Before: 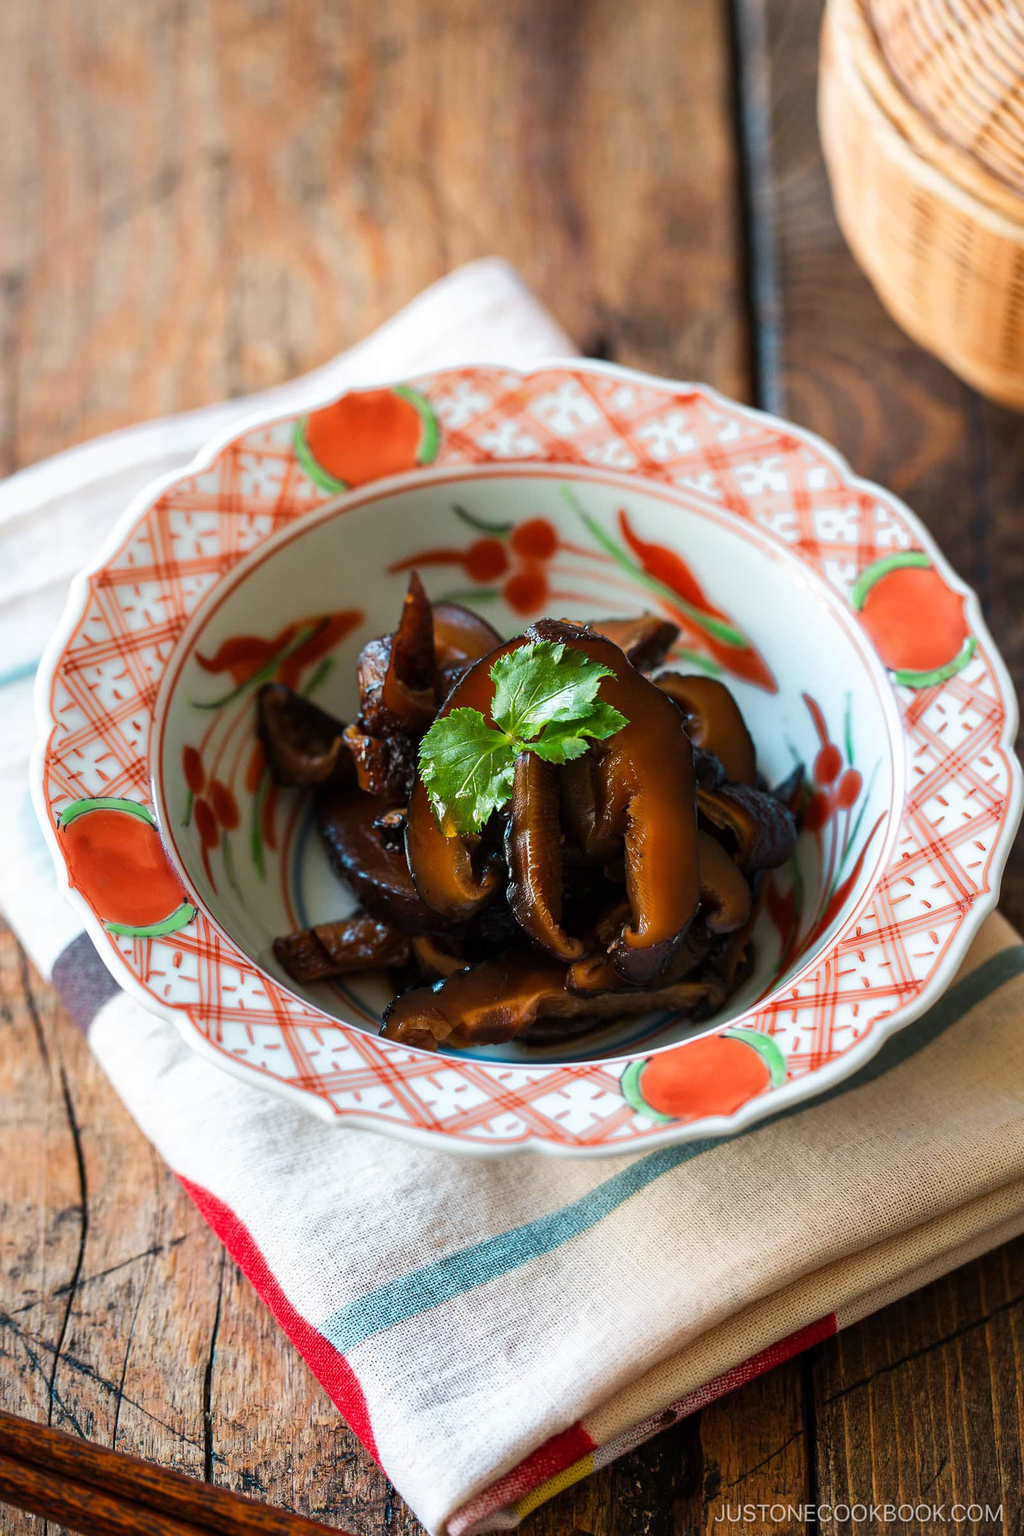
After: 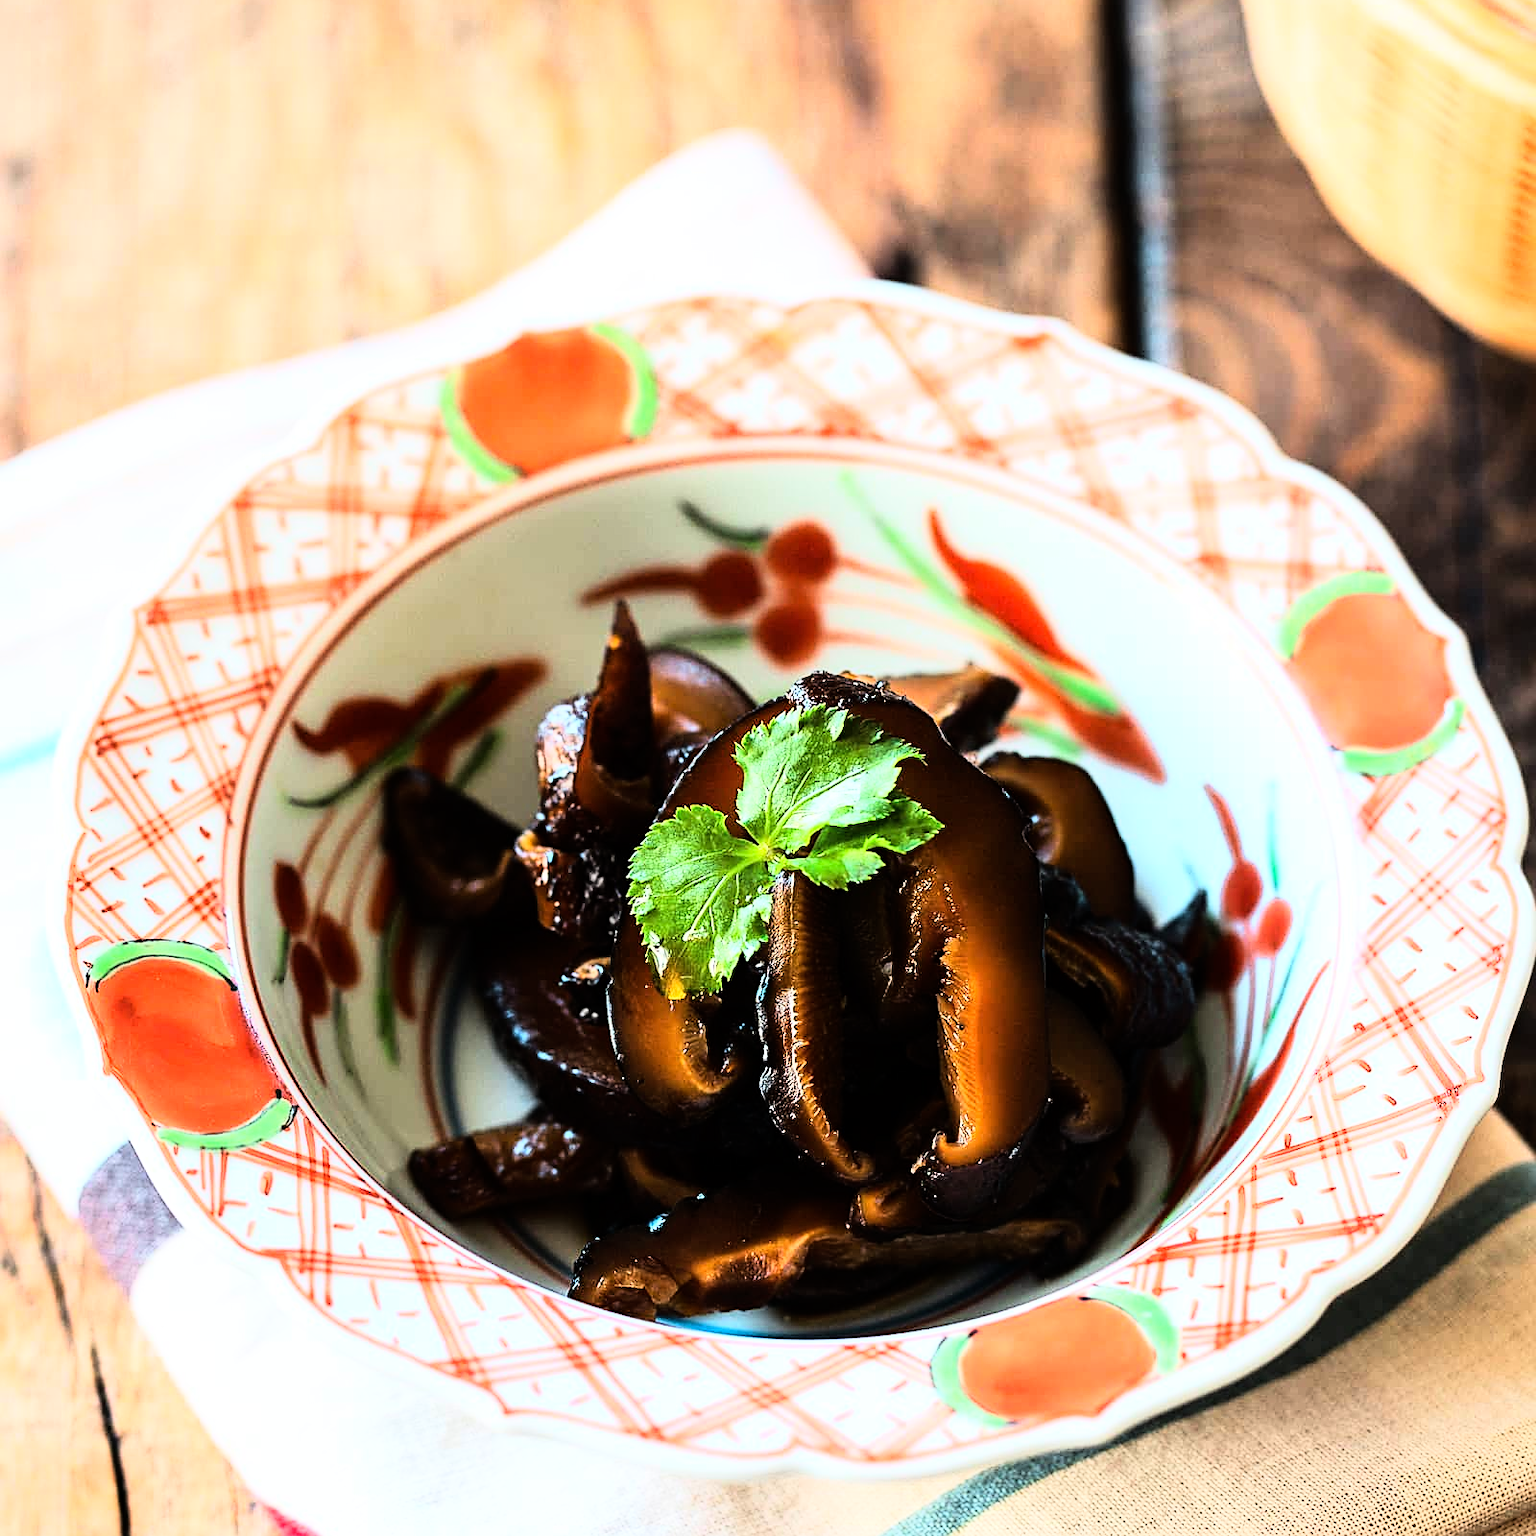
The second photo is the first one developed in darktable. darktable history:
rgb curve: curves: ch0 [(0, 0) (0.21, 0.15) (0.24, 0.21) (0.5, 0.75) (0.75, 0.96) (0.89, 0.99) (1, 1)]; ch1 [(0, 0.02) (0.21, 0.13) (0.25, 0.2) (0.5, 0.67) (0.75, 0.9) (0.89, 0.97) (1, 1)]; ch2 [(0, 0.02) (0.21, 0.13) (0.25, 0.2) (0.5, 0.67) (0.75, 0.9) (0.89, 0.97) (1, 1)], compensate middle gray true
crop: top 11.166%, bottom 22.168%
sharpen: on, module defaults
